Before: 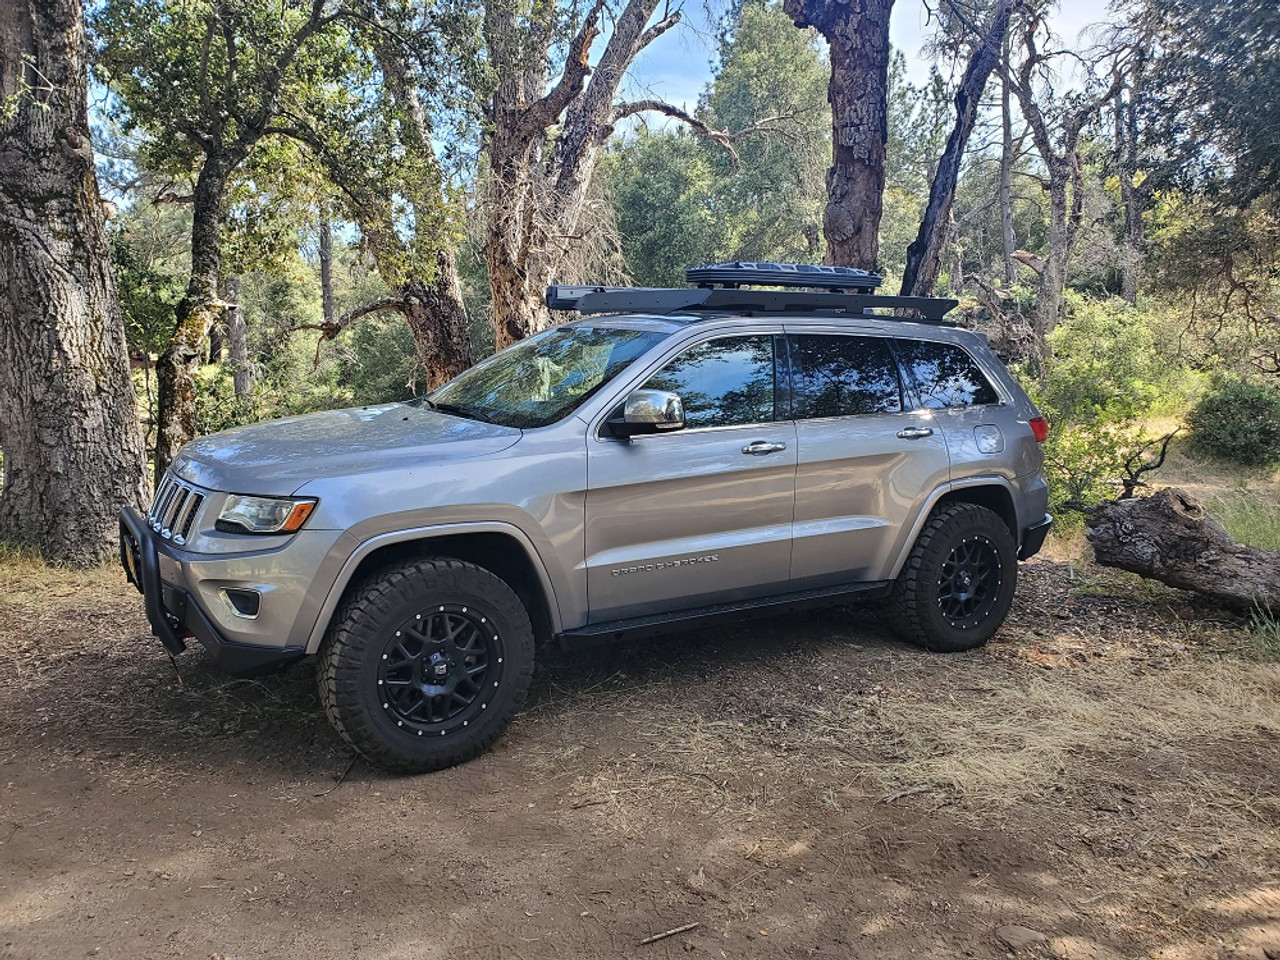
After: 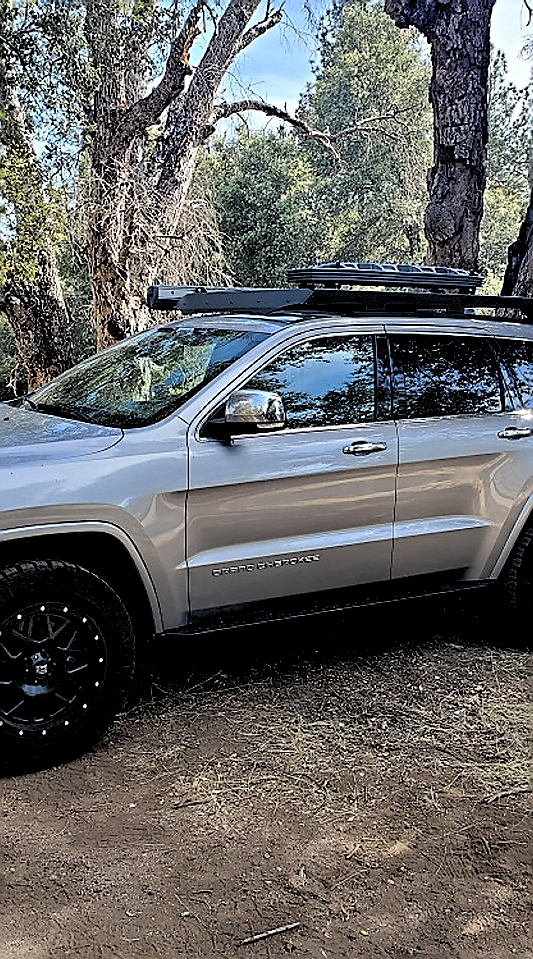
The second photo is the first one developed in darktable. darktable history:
sharpen: radius 1.4, amount 1.25, threshold 0.7
crop: left 31.229%, right 27.105%
rgb levels: levels [[0.034, 0.472, 0.904], [0, 0.5, 1], [0, 0.5, 1]]
